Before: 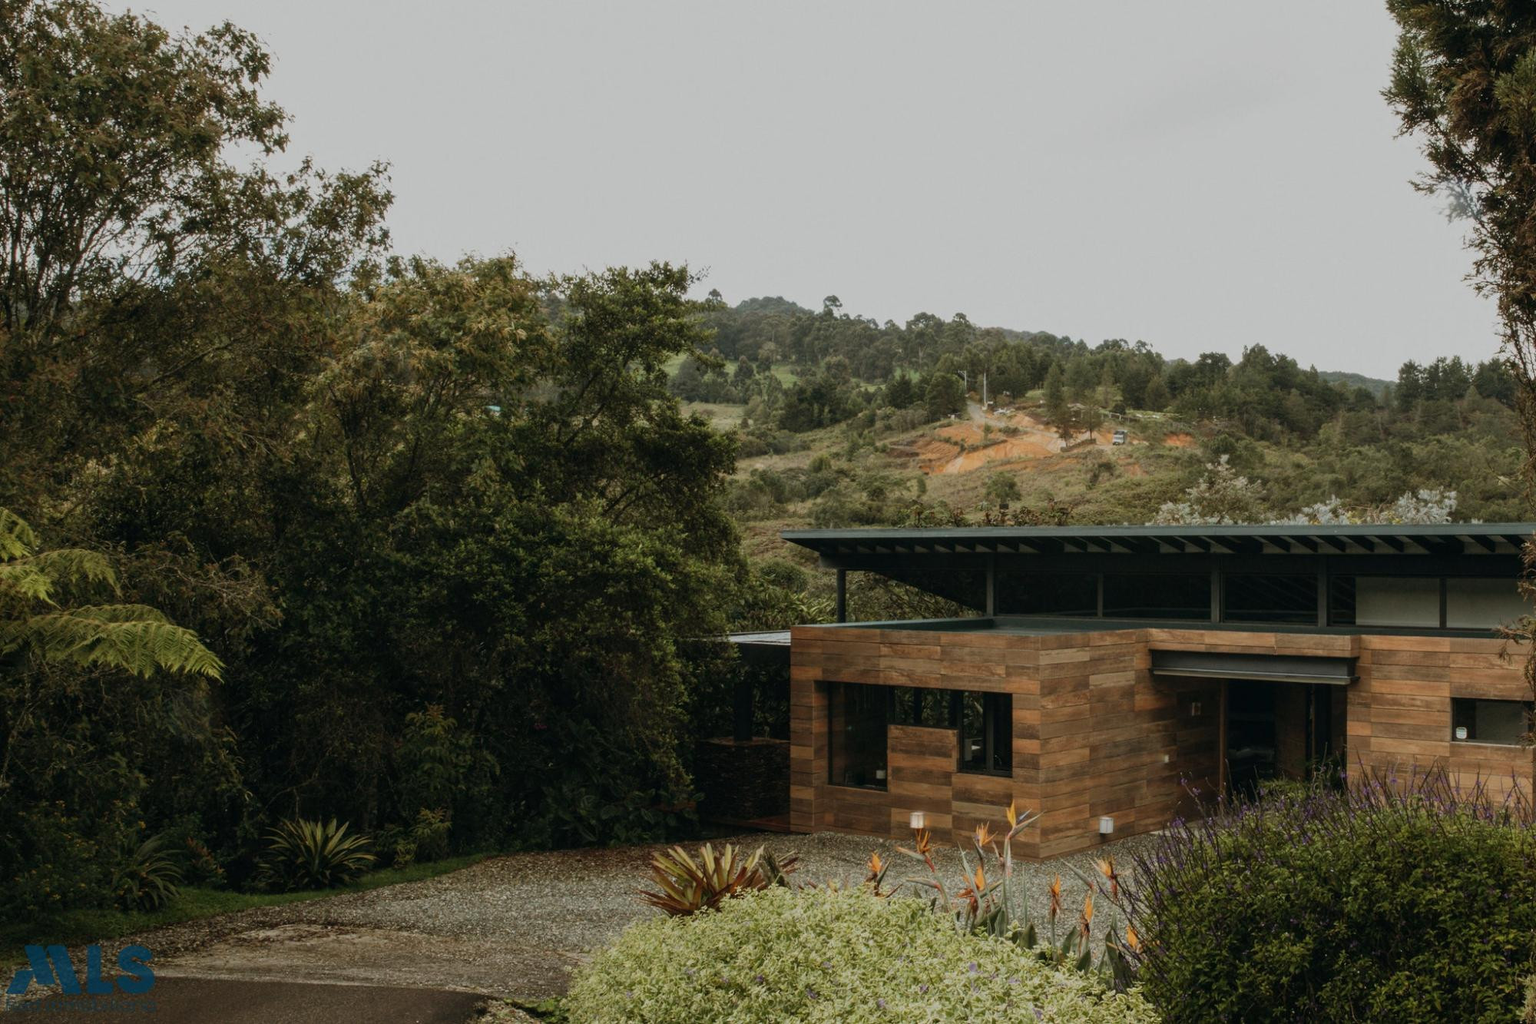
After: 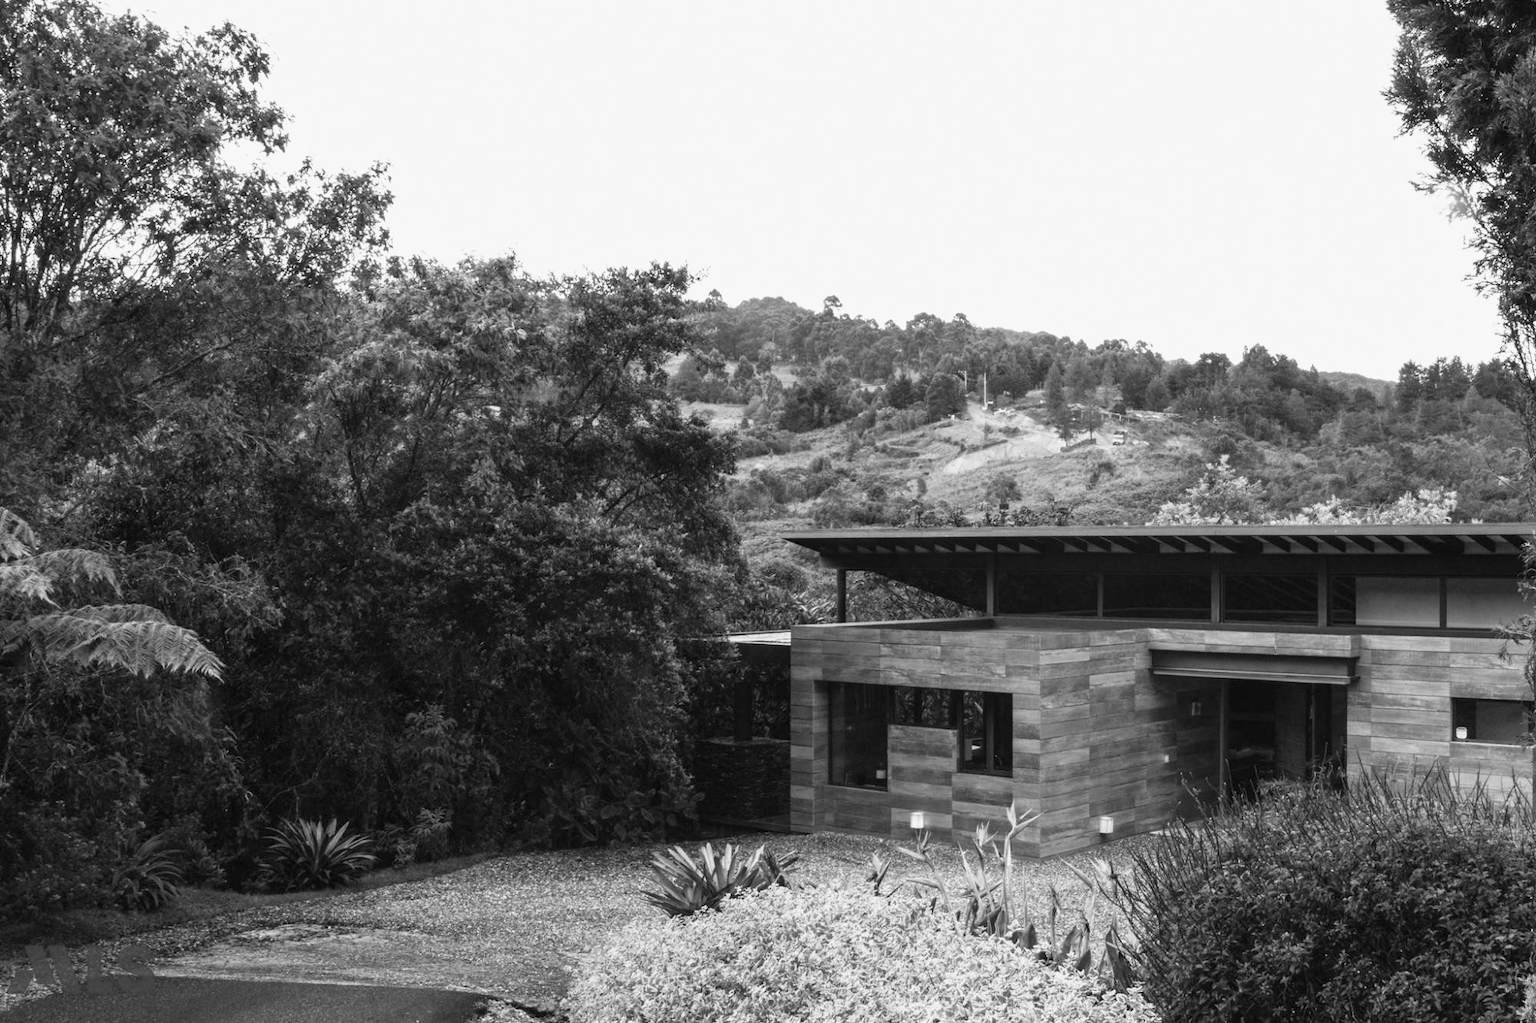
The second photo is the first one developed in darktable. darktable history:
base curve: curves: ch0 [(0, 0) (0.495, 0.917) (1, 1)], preserve colors none
monochrome: on, module defaults
